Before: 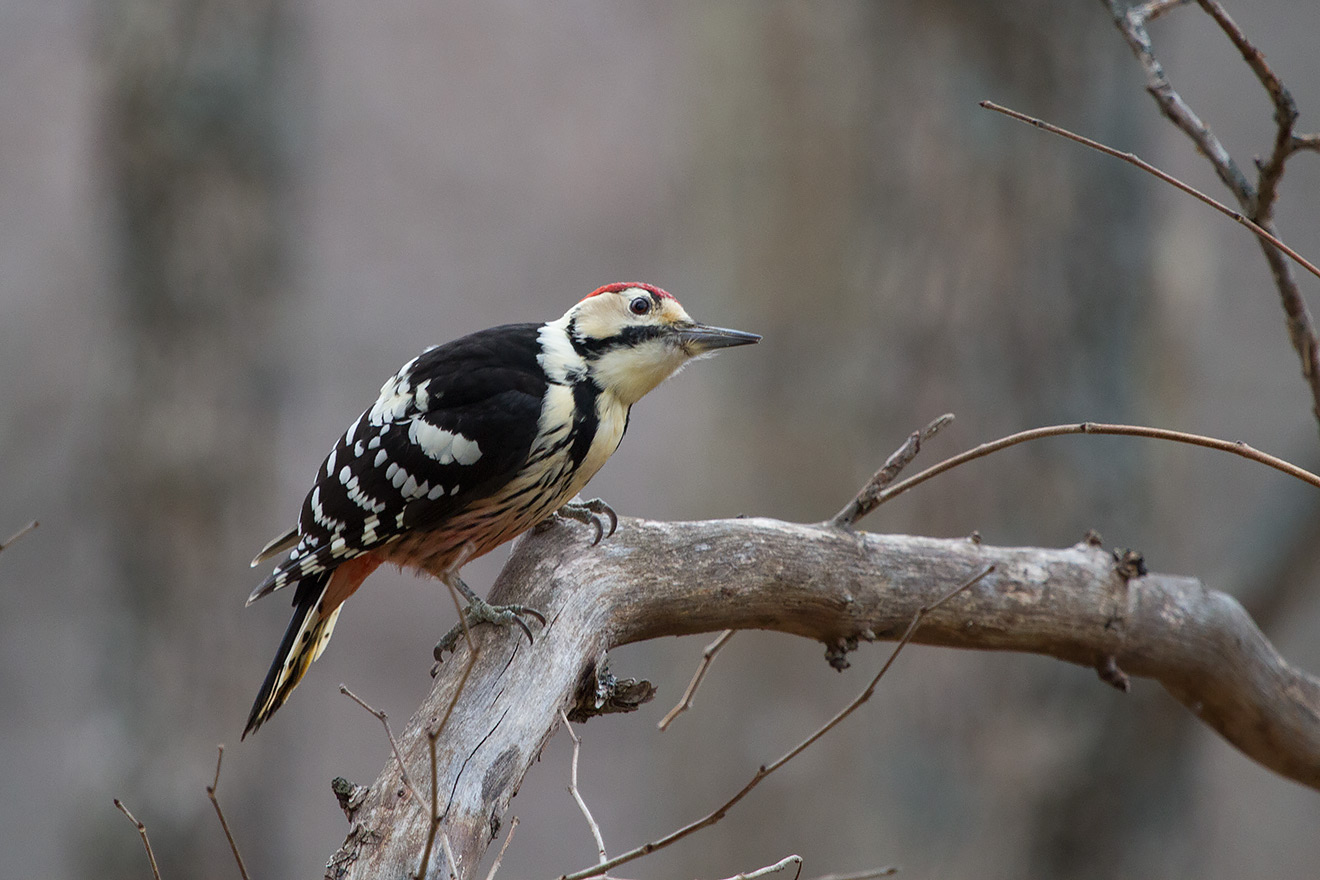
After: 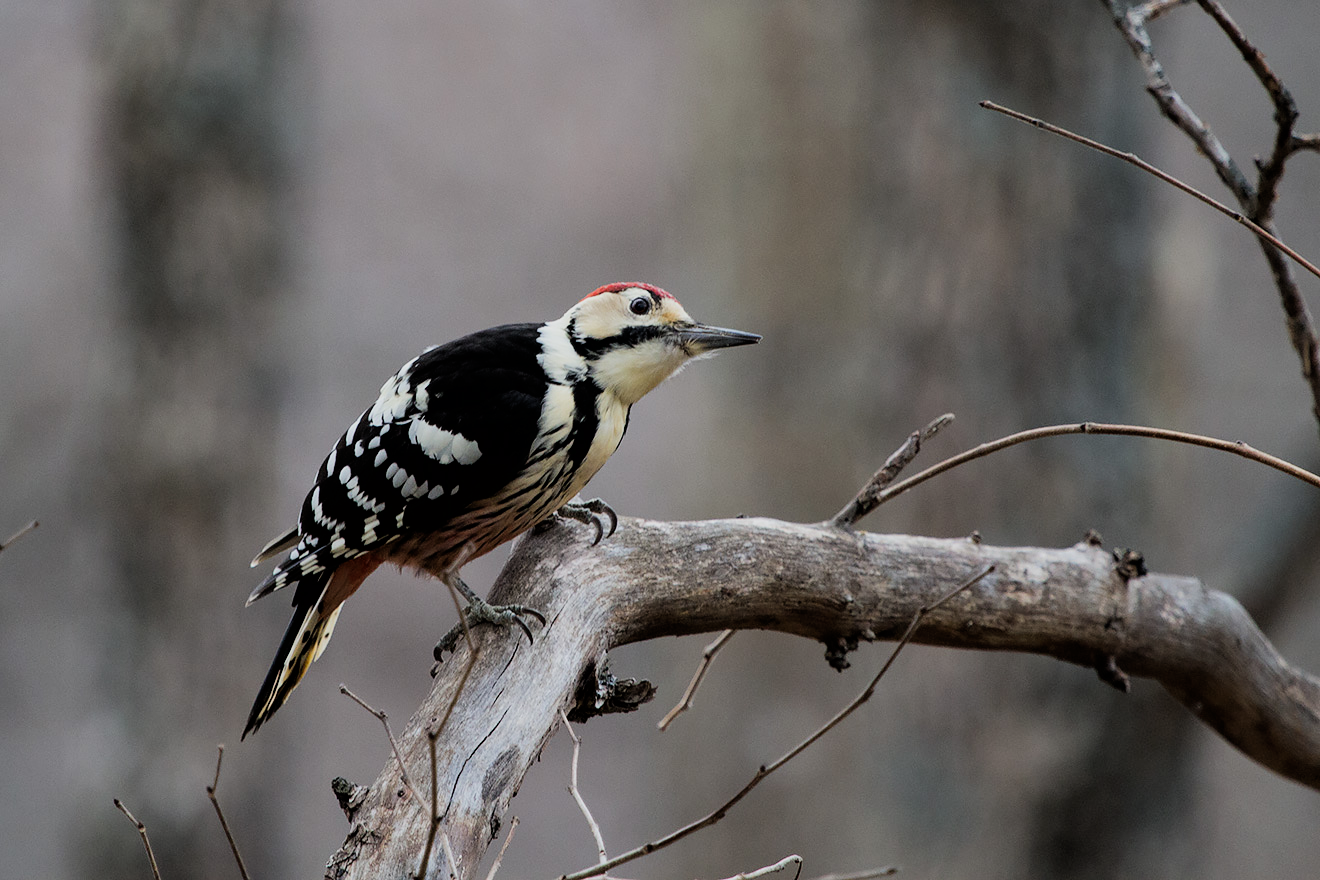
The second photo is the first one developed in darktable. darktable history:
filmic rgb: black relative exposure -5.11 EV, white relative exposure 3.99 EV, hardness 2.9, contrast 1.297, highlights saturation mix -8.95%
